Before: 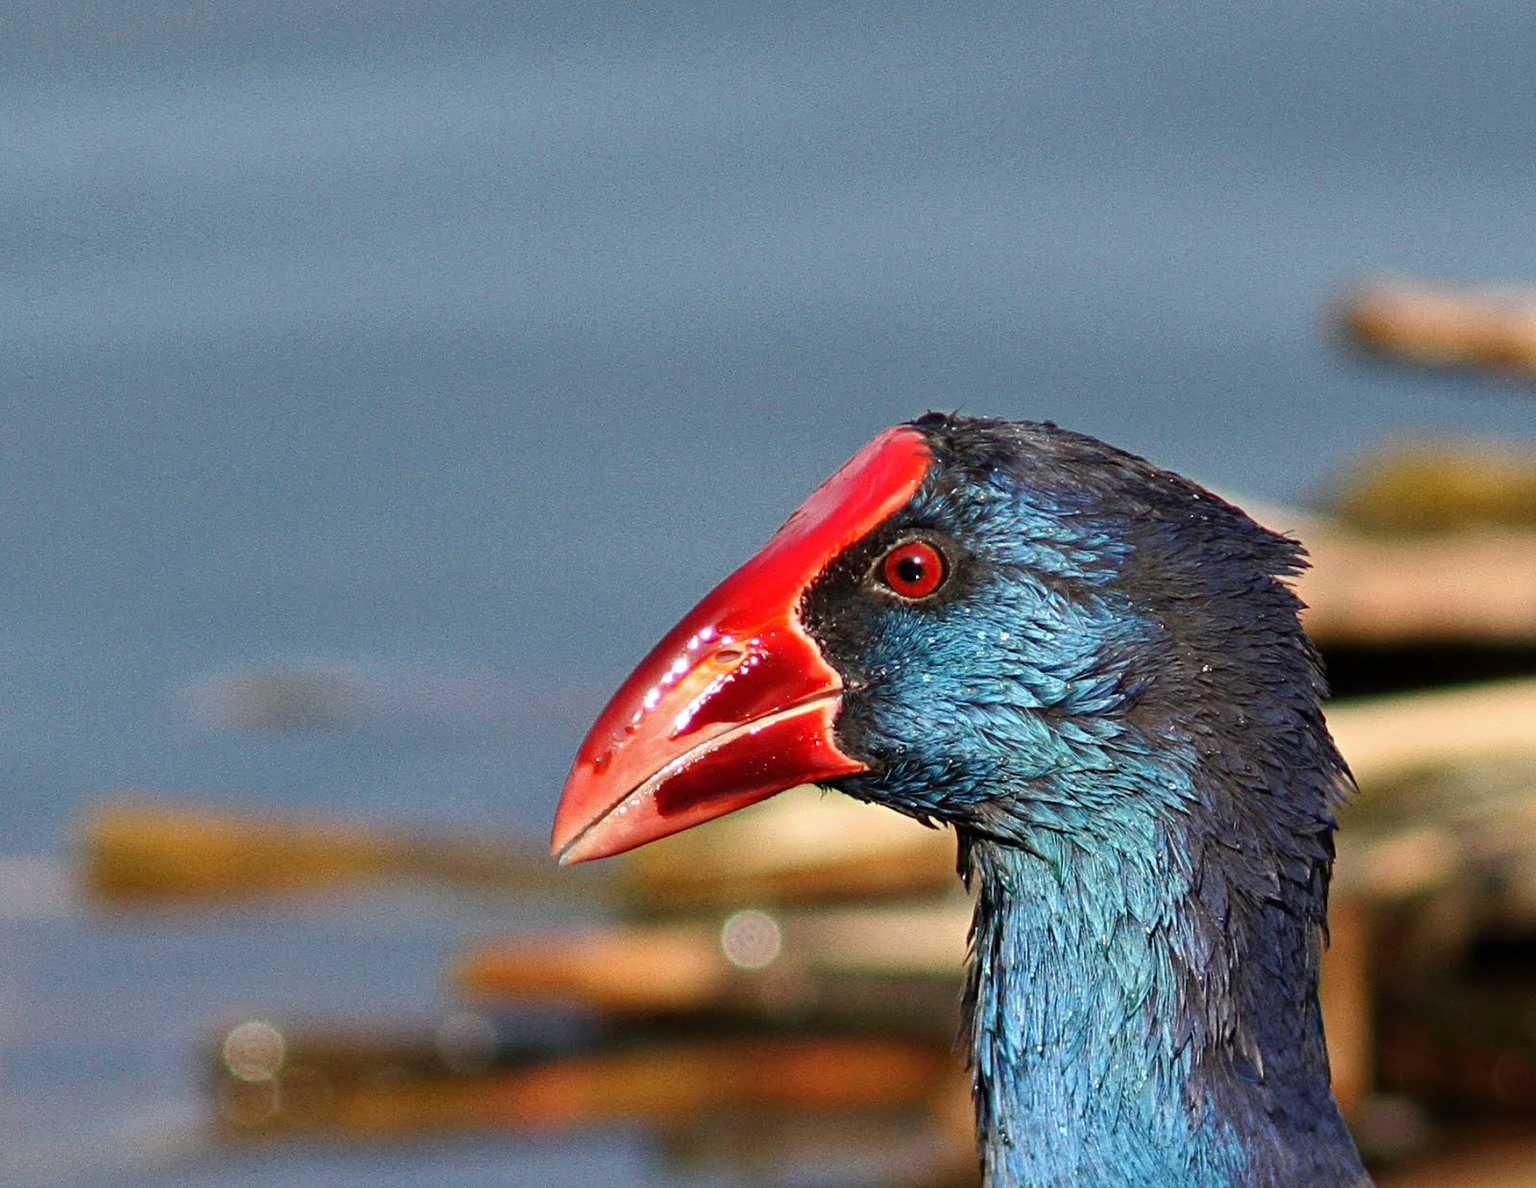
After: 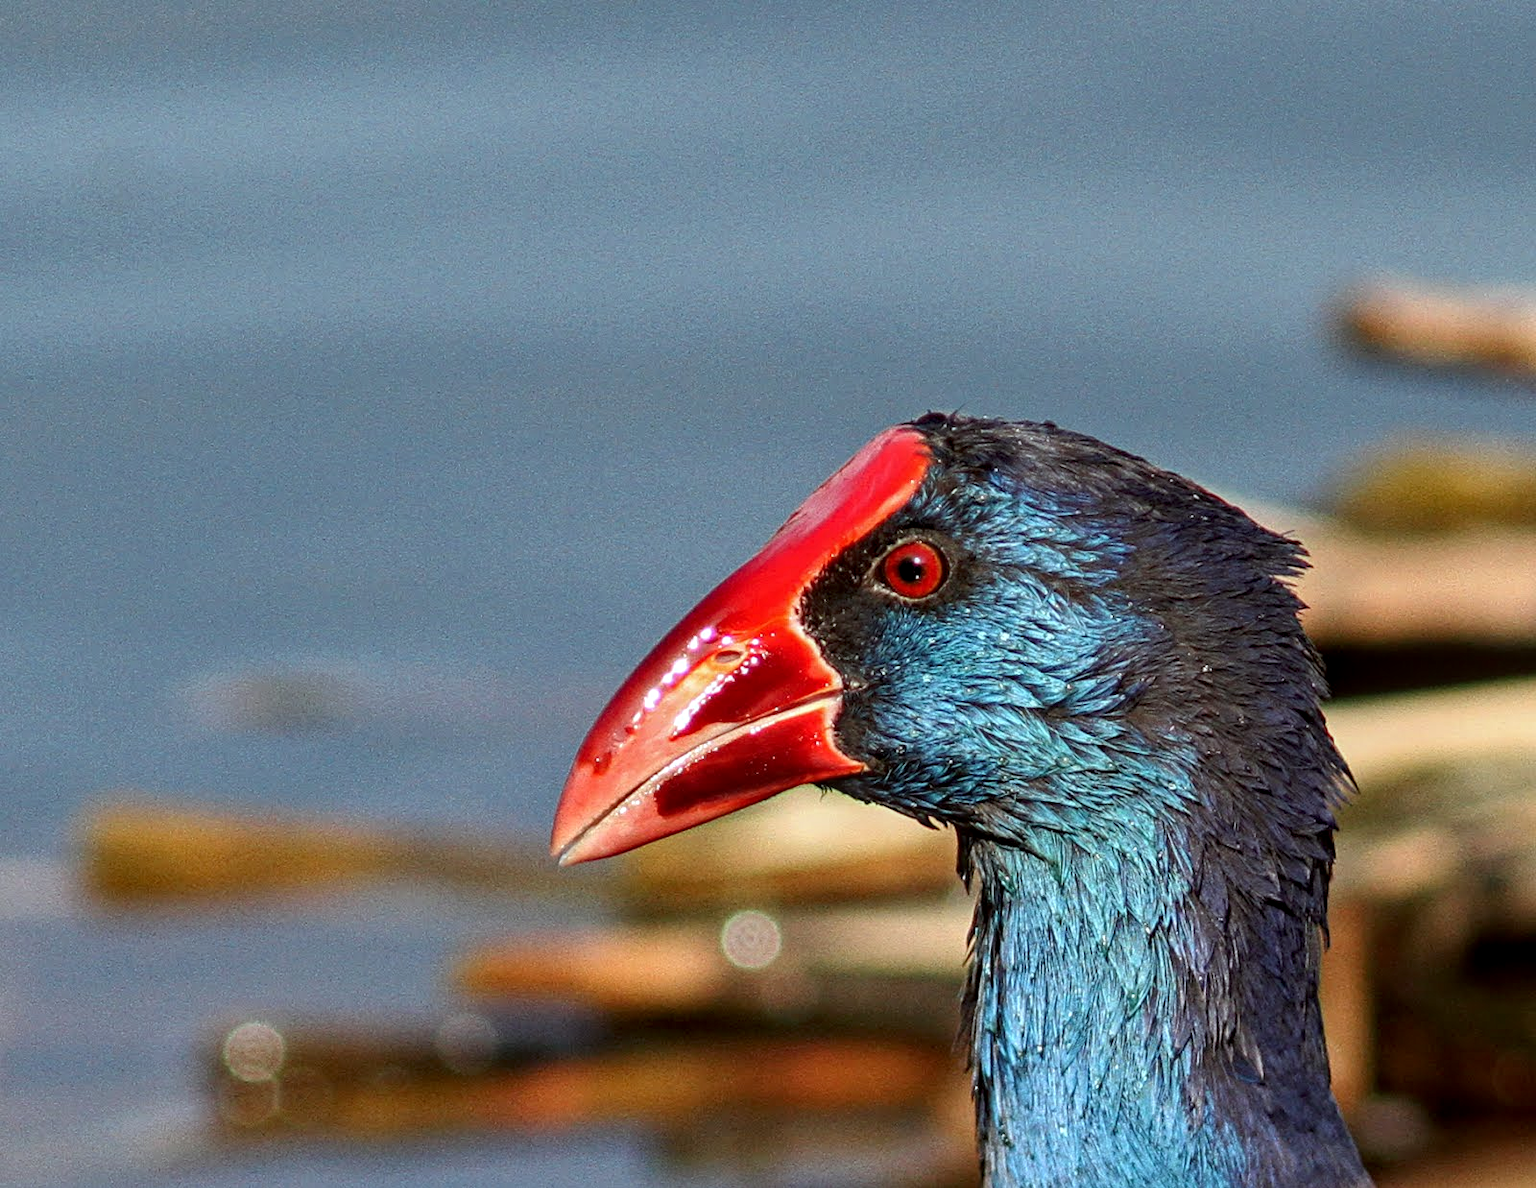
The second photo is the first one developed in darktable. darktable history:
local contrast: on, module defaults
color correction: highlights a* -2.73, highlights b* -2.09, shadows a* 2.41, shadows b* 2.73
